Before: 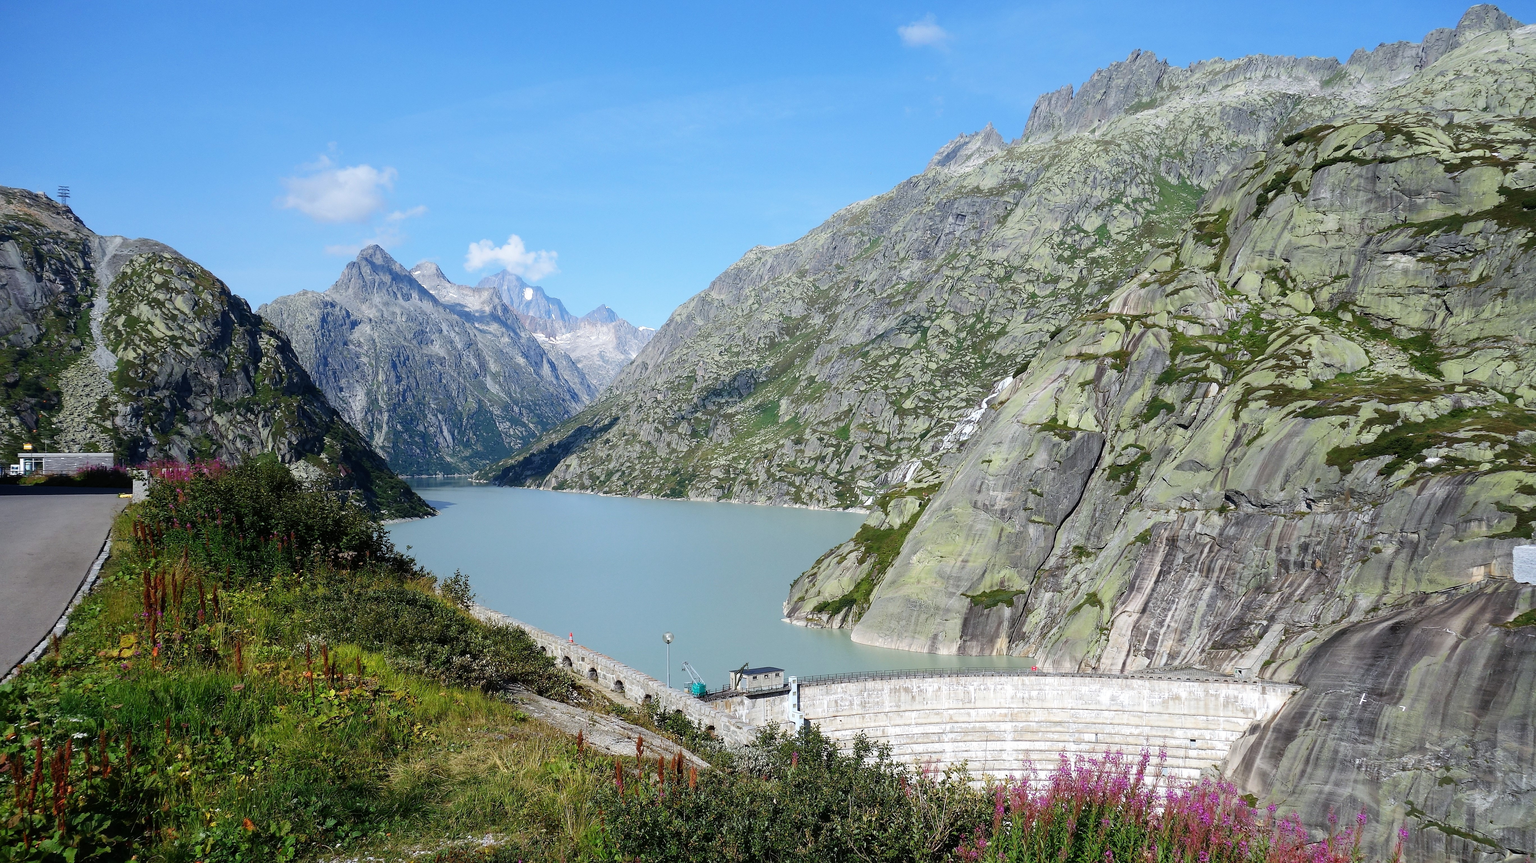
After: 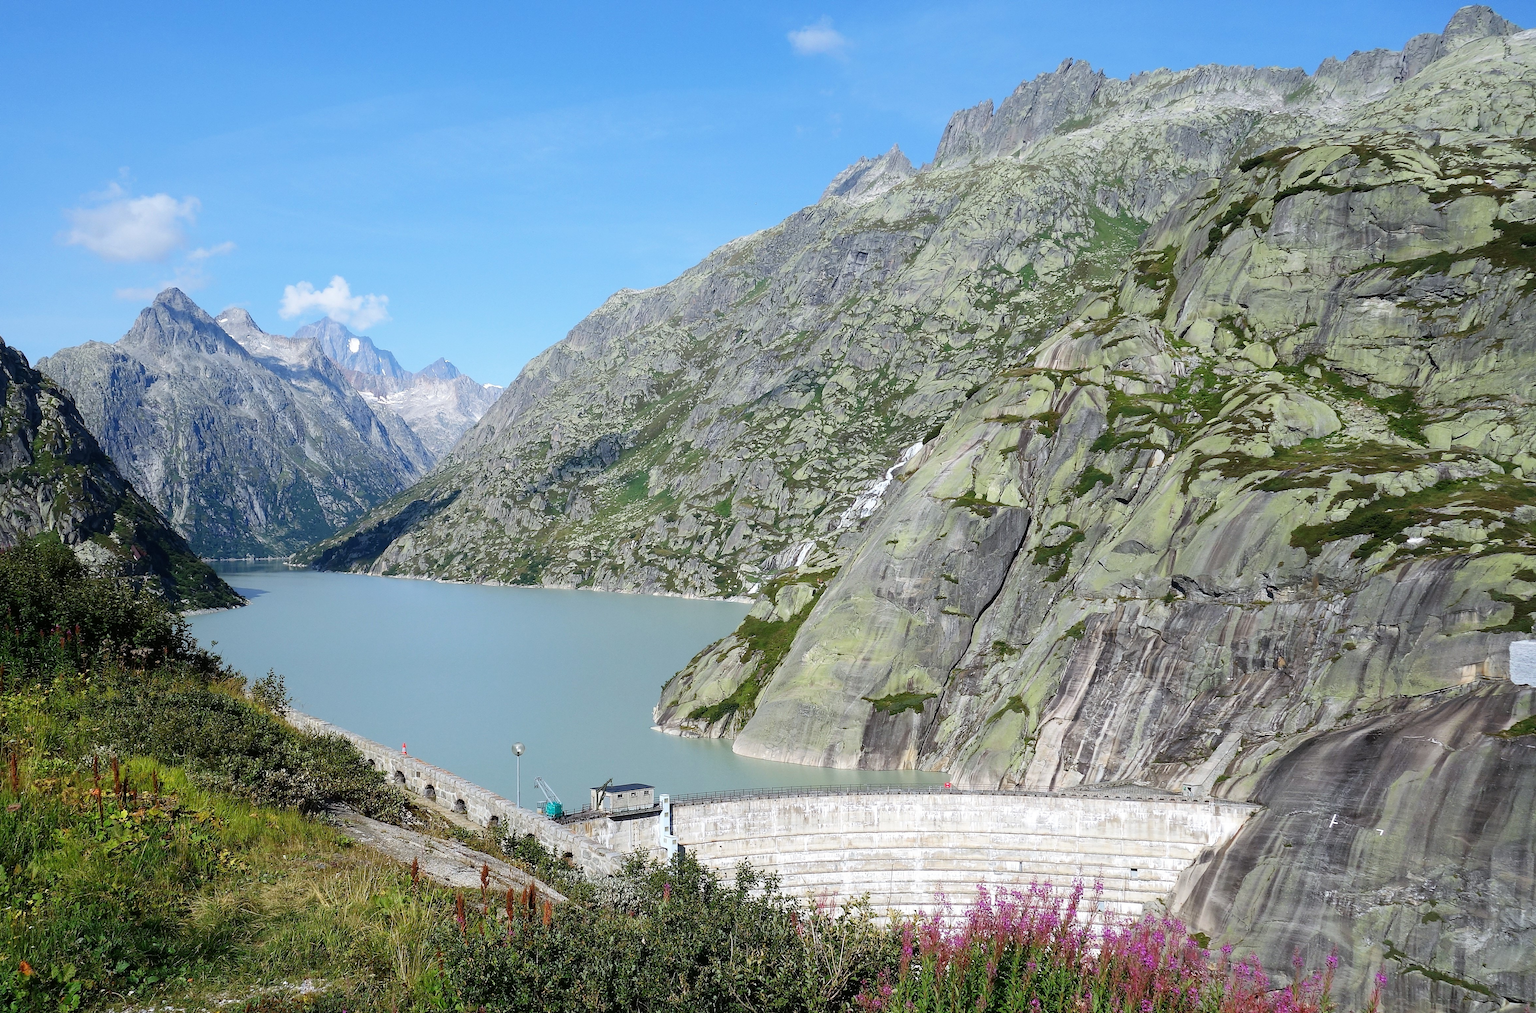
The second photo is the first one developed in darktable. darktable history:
crop and rotate: left 14.769%
